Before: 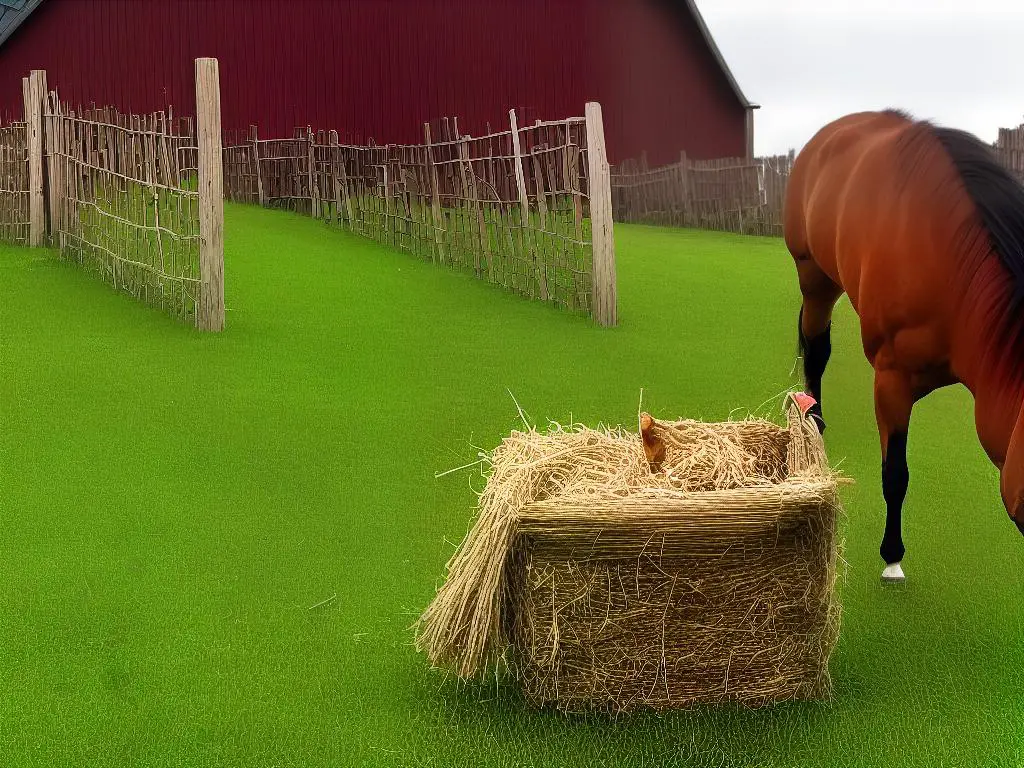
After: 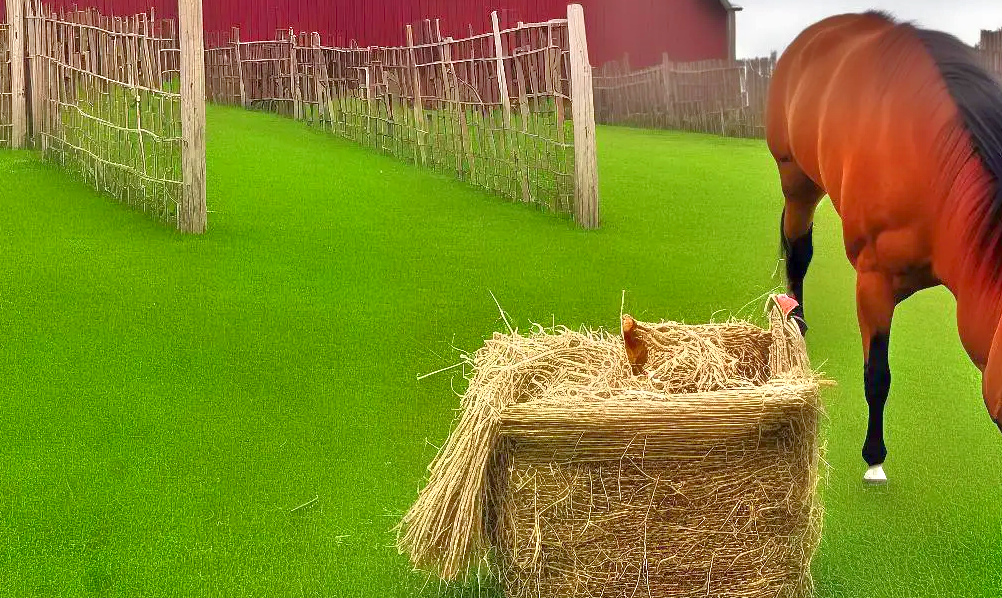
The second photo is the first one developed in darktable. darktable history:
tone equalizer: -8 EV 2 EV, -7 EV 2 EV, -6 EV 2 EV, -5 EV 2 EV, -4 EV 2 EV, -3 EV 1.5 EV, -2 EV 1 EV, -1 EV 0.5 EV
shadows and highlights: shadows 24.5, highlights -78.15, soften with gaussian
crop and rotate: left 1.814%, top 12.818%, right 0.25%, bottom 9.225%
